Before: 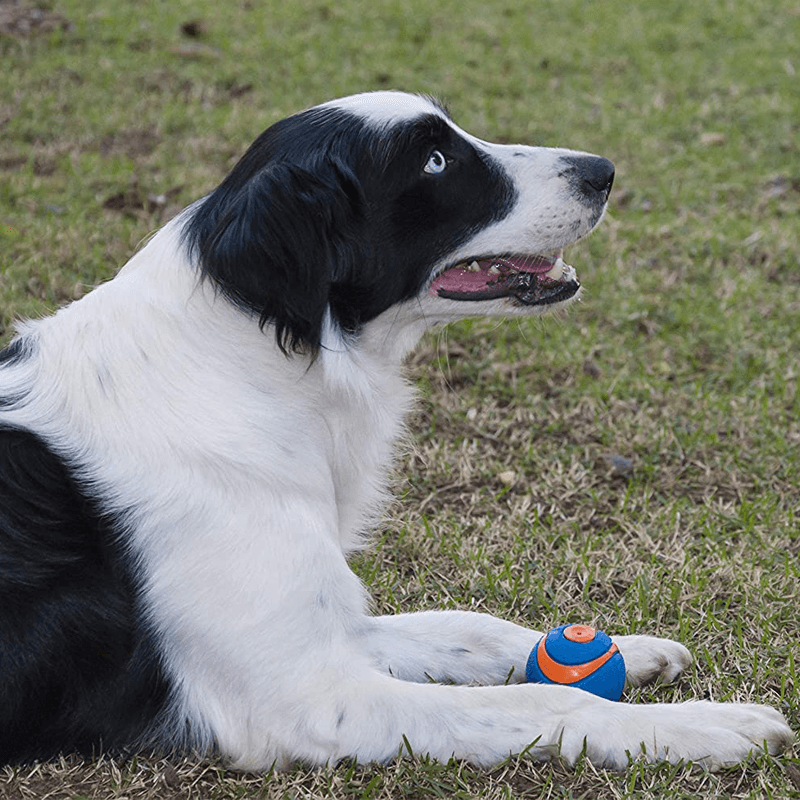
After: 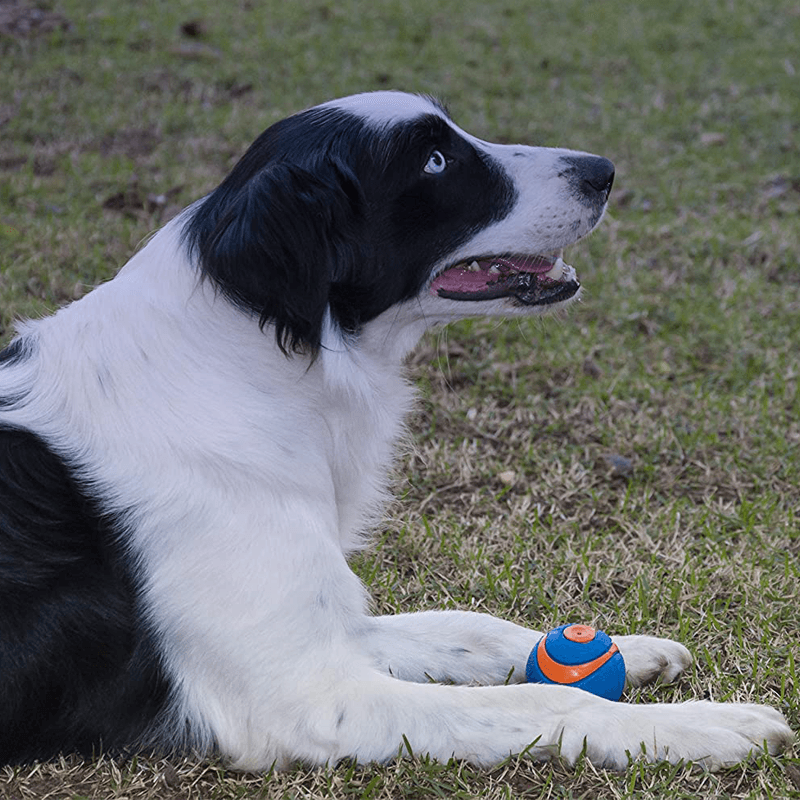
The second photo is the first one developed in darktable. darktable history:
exposure: compensate highlight preservation false
graduated density: hue 238.83°, saturation 50%
